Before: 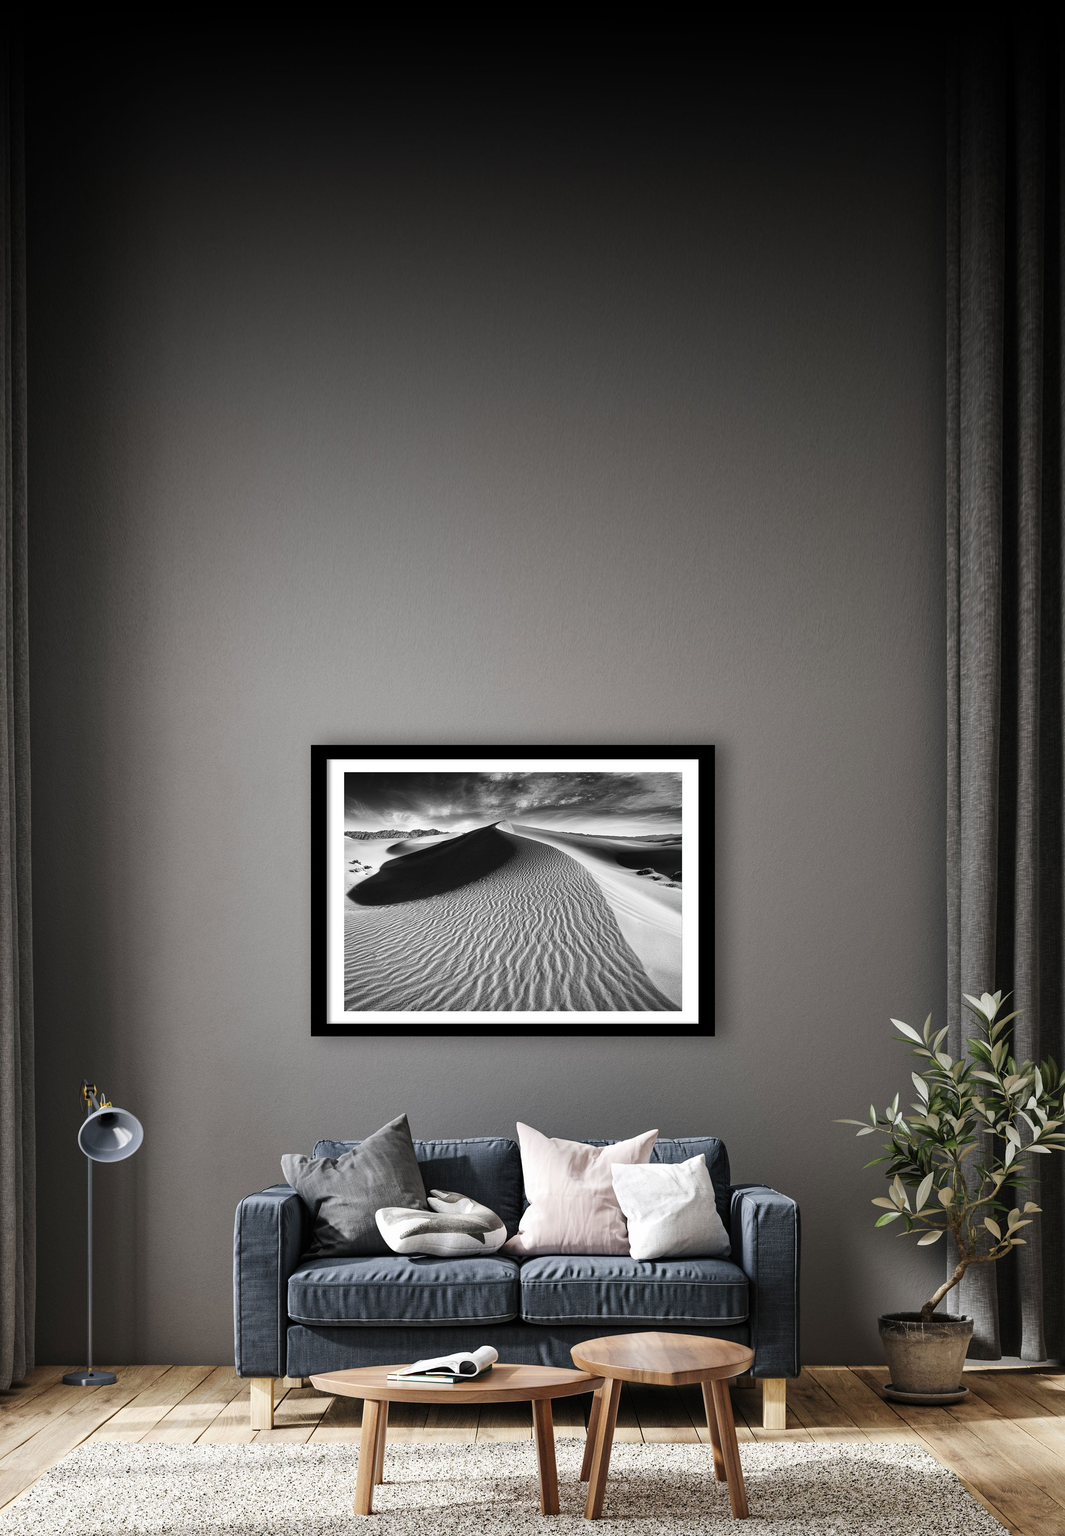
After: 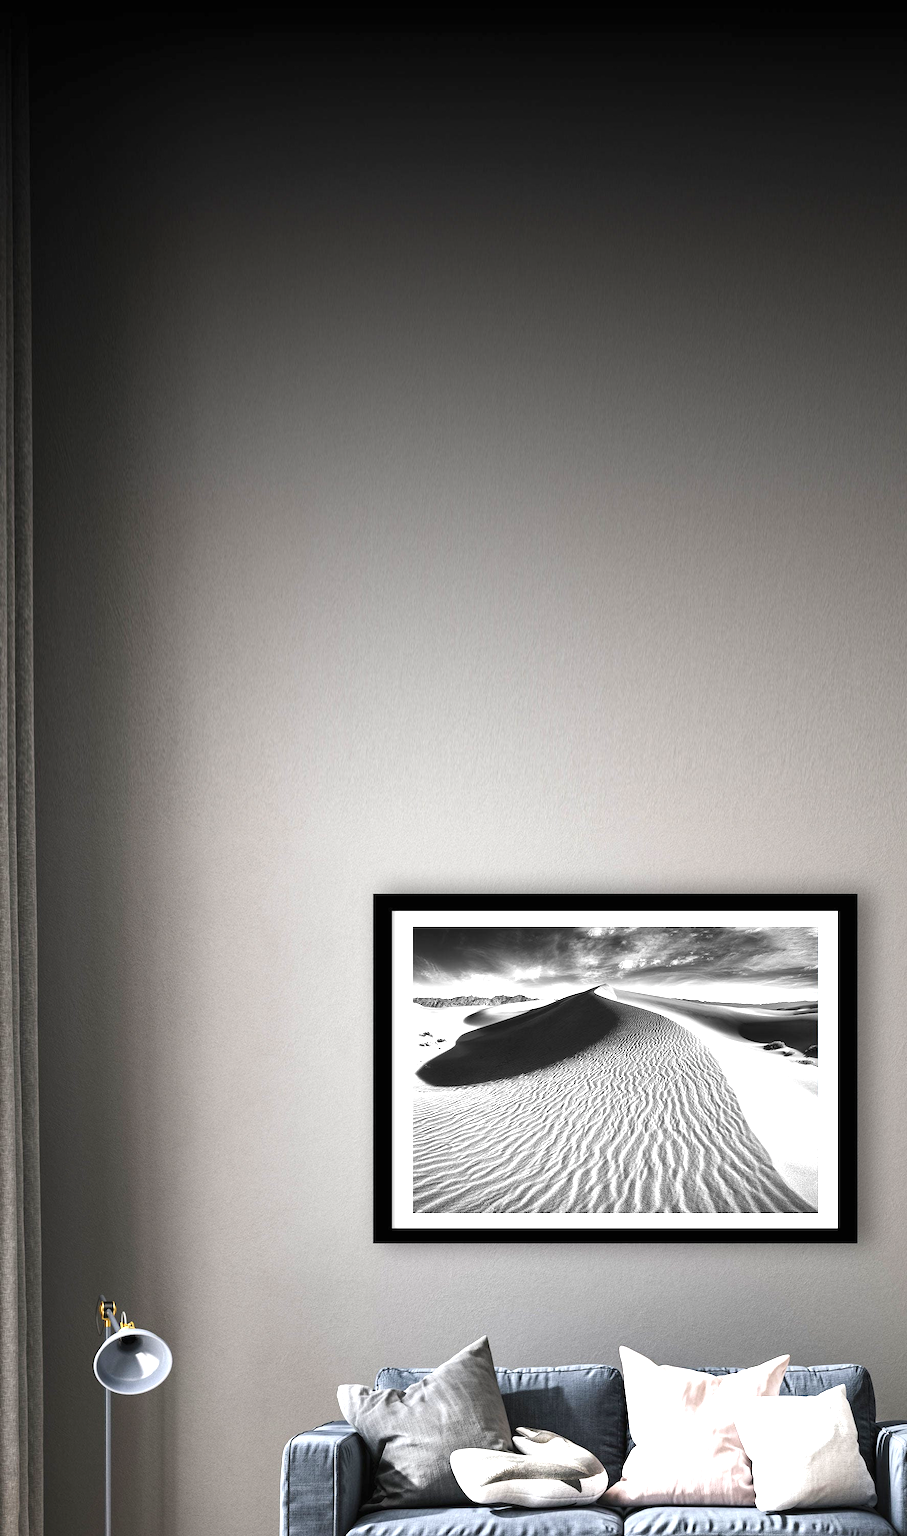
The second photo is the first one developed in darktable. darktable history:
crop: right 28.885%, bottom 16.626%
exposure: black level correction 0, exposure 1.173 EV, compensate exposure bias true, compensate highlight preservation false
